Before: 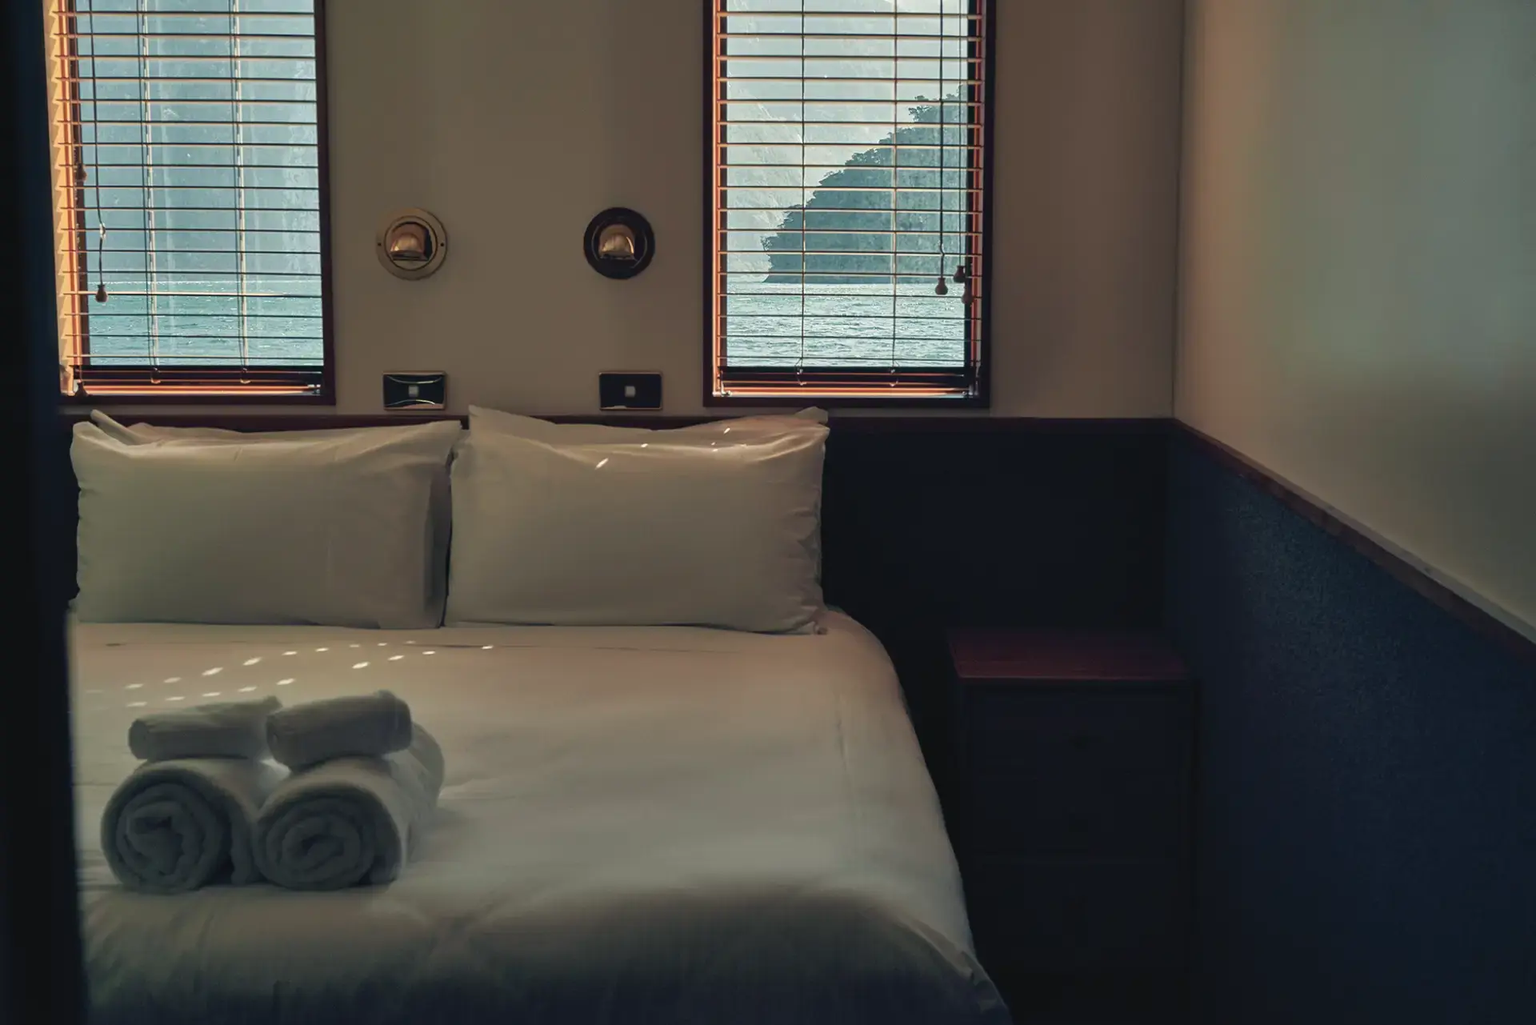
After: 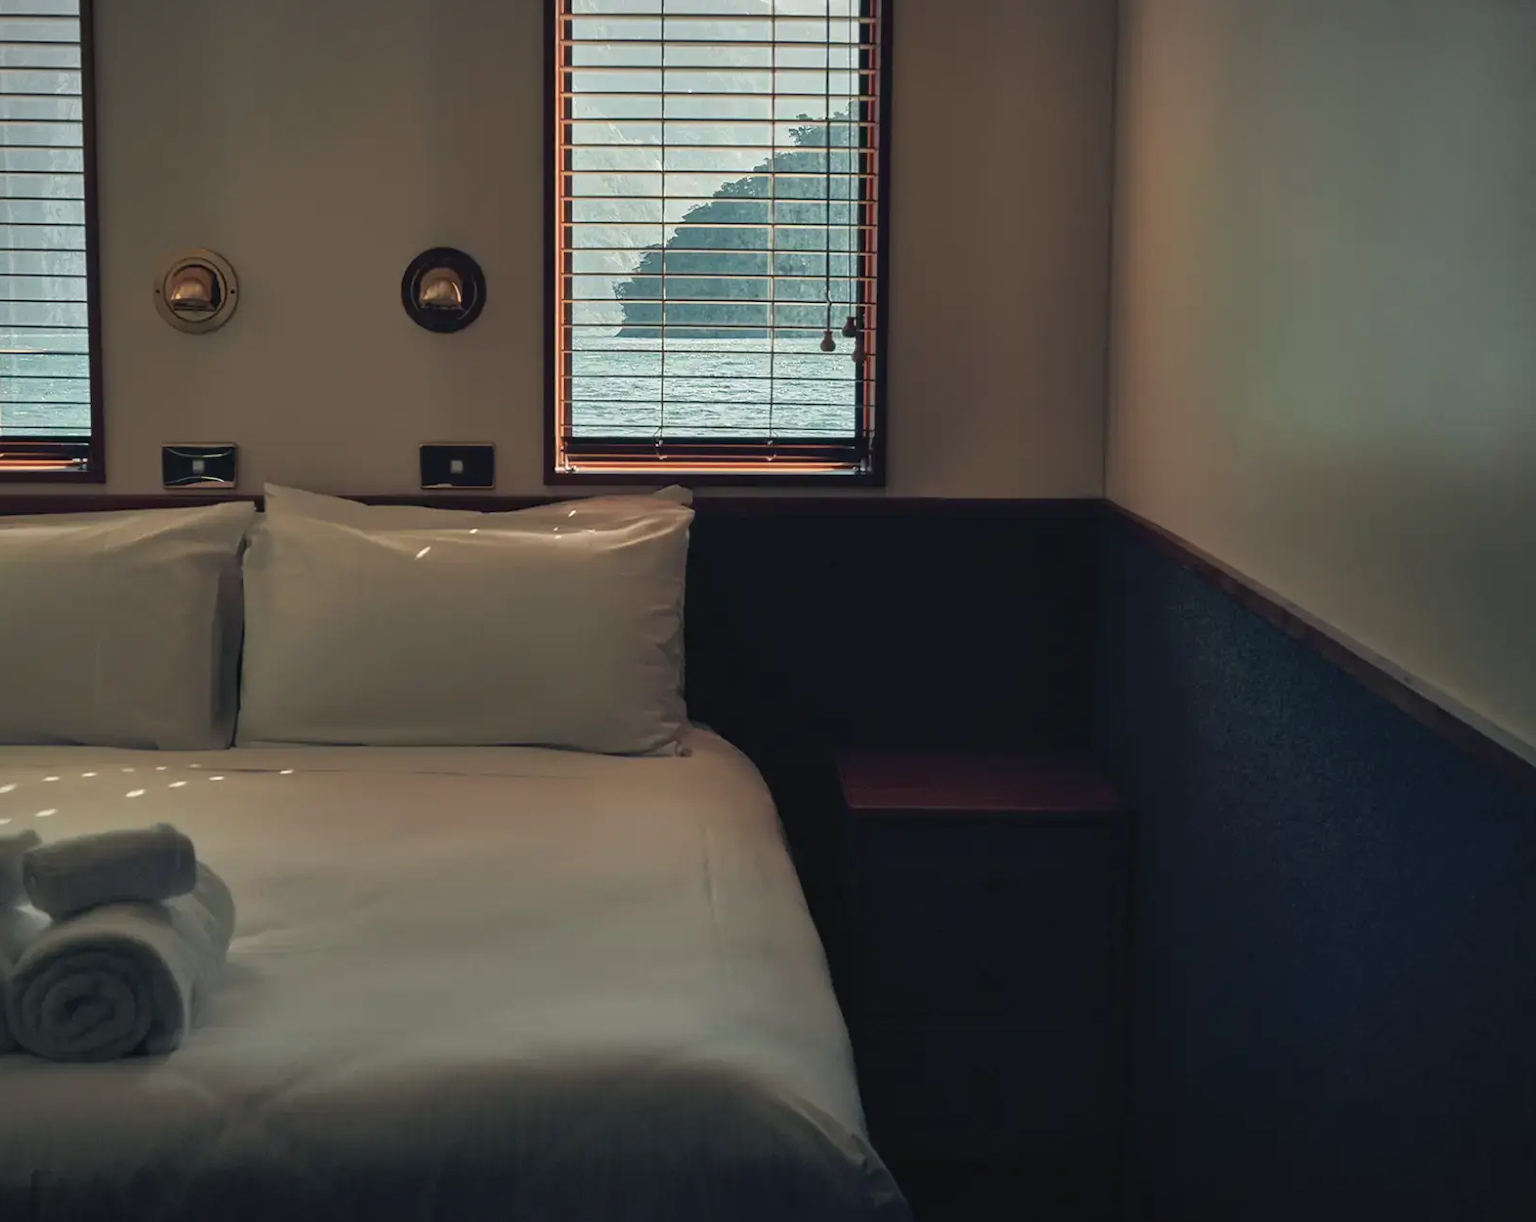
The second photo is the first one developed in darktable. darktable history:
vignetting: fall-off start 100%, brightness -0.282, width/height ratio 1.31
crop: left 16.145%
